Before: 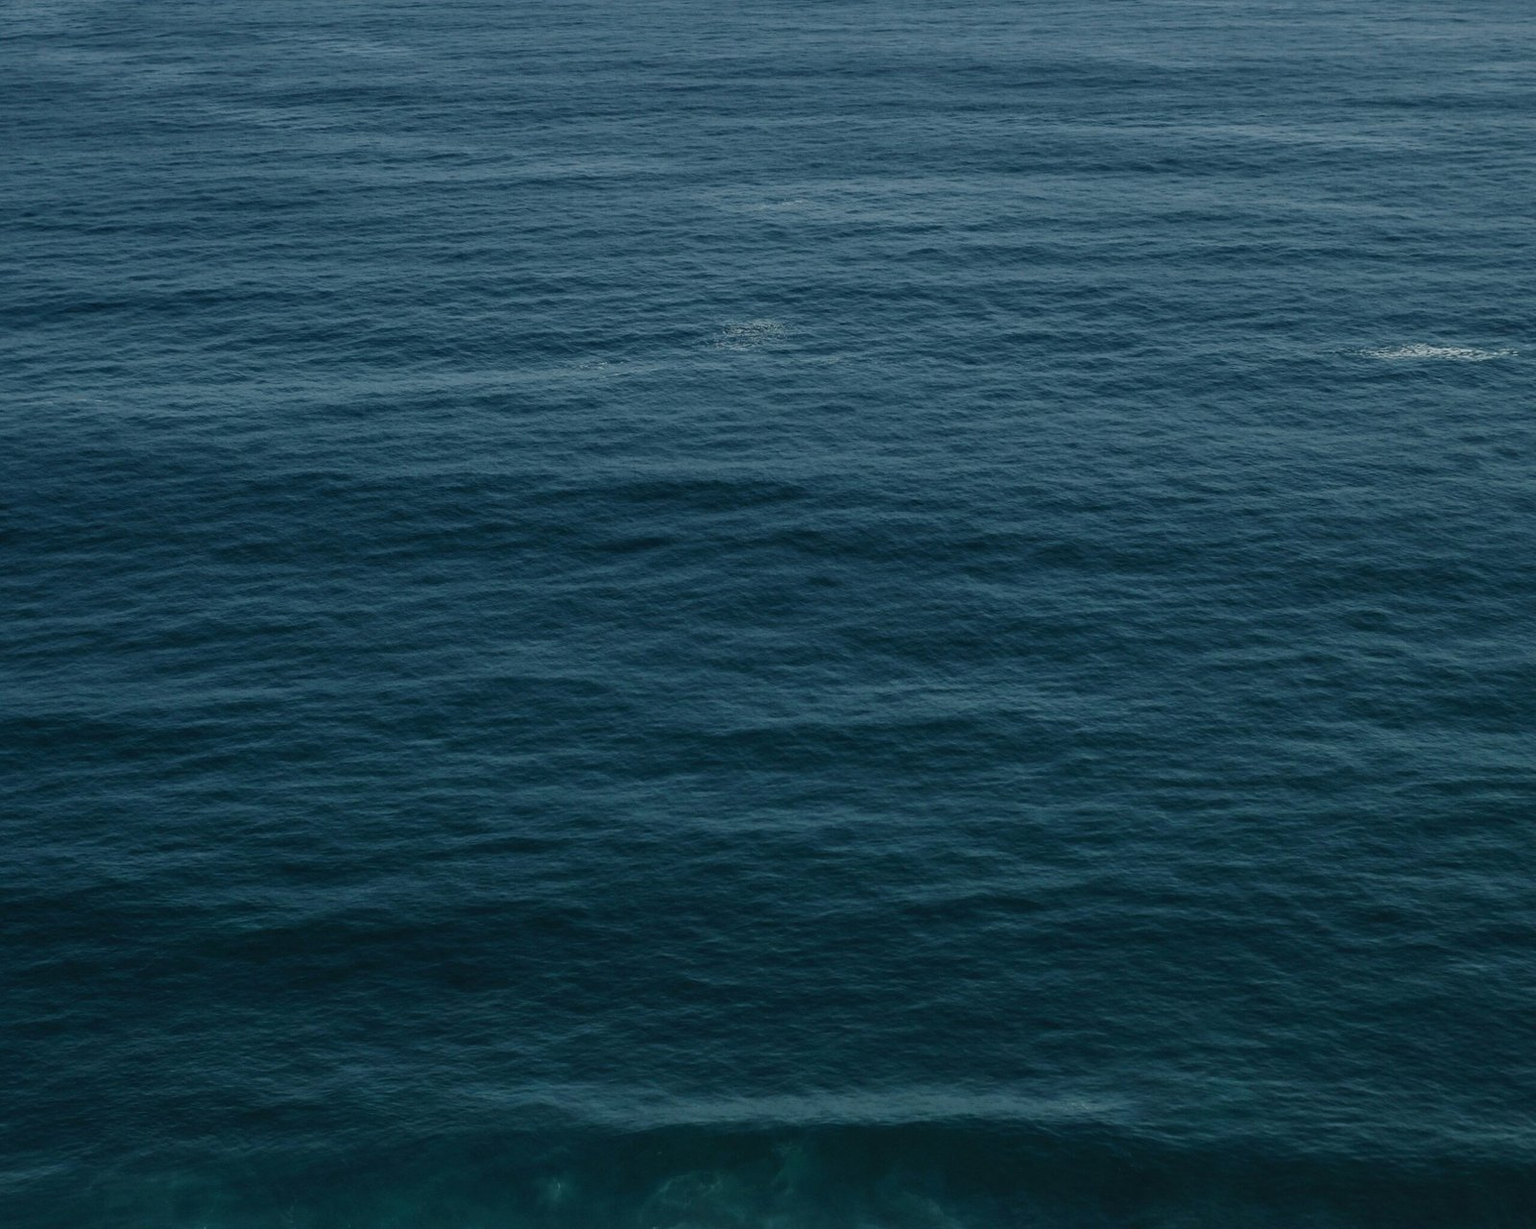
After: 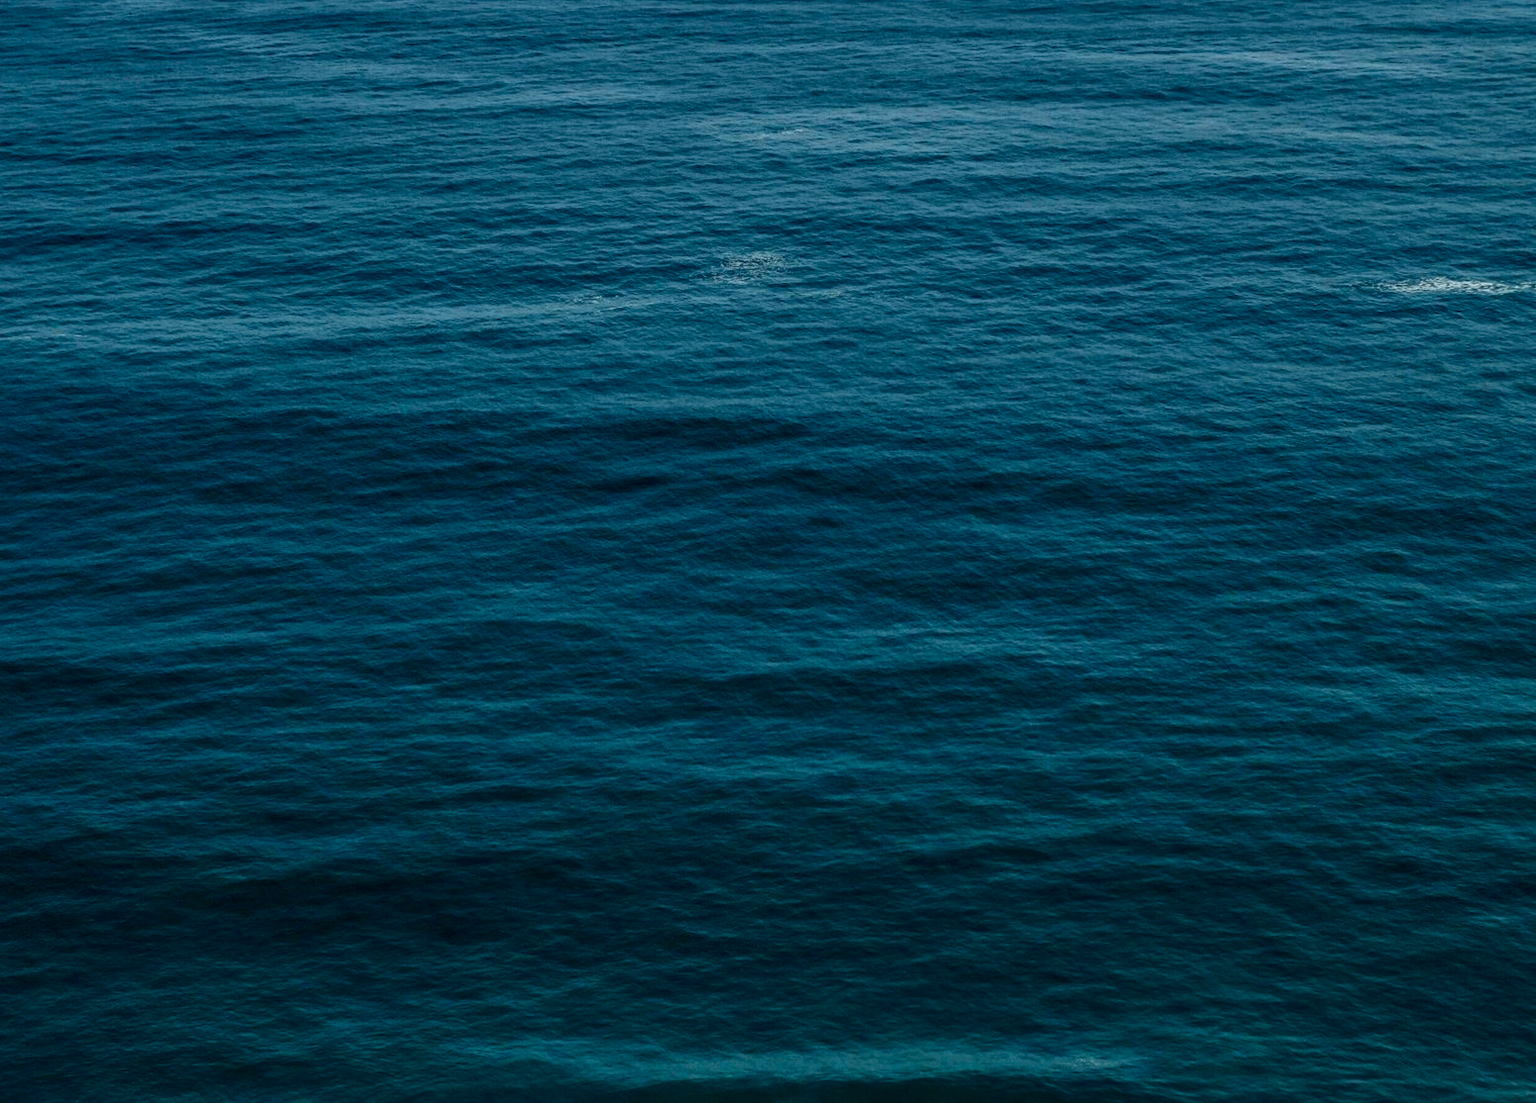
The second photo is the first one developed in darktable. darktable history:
local contrast: highlights 0%, shadows 0%, detail 133%
crop: left 1.507%, top 6.147%, right 1.379%, bottom 6.637%
contrast brightness saturation: saturation -0.04
color balance rgb: linear chroma grading › global chroma 50%, perceptual saturation grading › global saturation 2.34%, global vibrance 6.64%, contrast 12.71%, saturation formula JzAzBz (2021)
